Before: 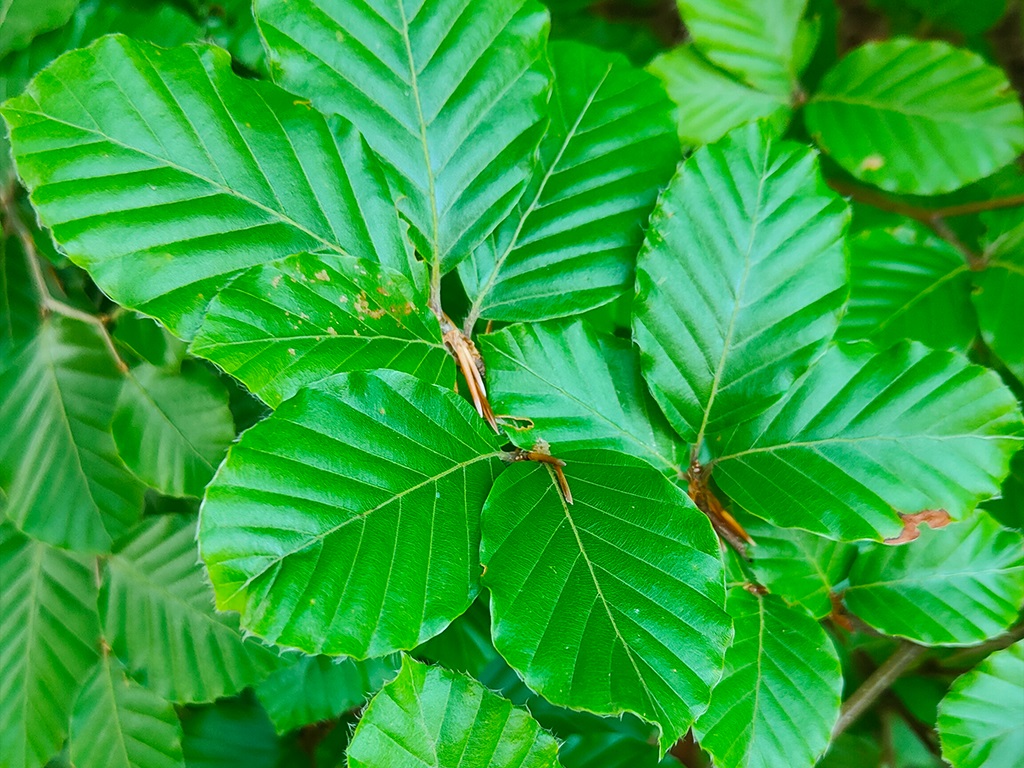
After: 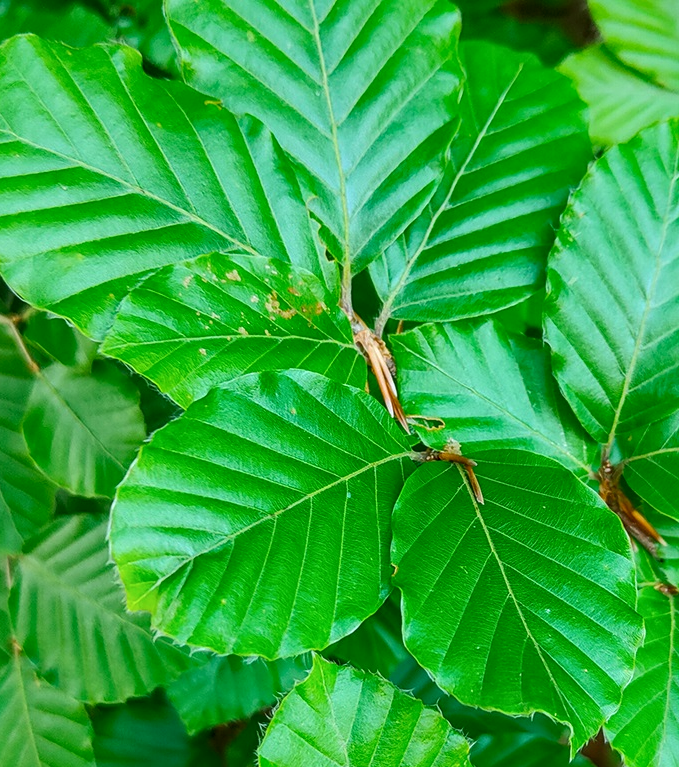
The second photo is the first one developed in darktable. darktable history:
local contrast: on, module defaults
crop and rotate: left 8.767%, right 24.836%
